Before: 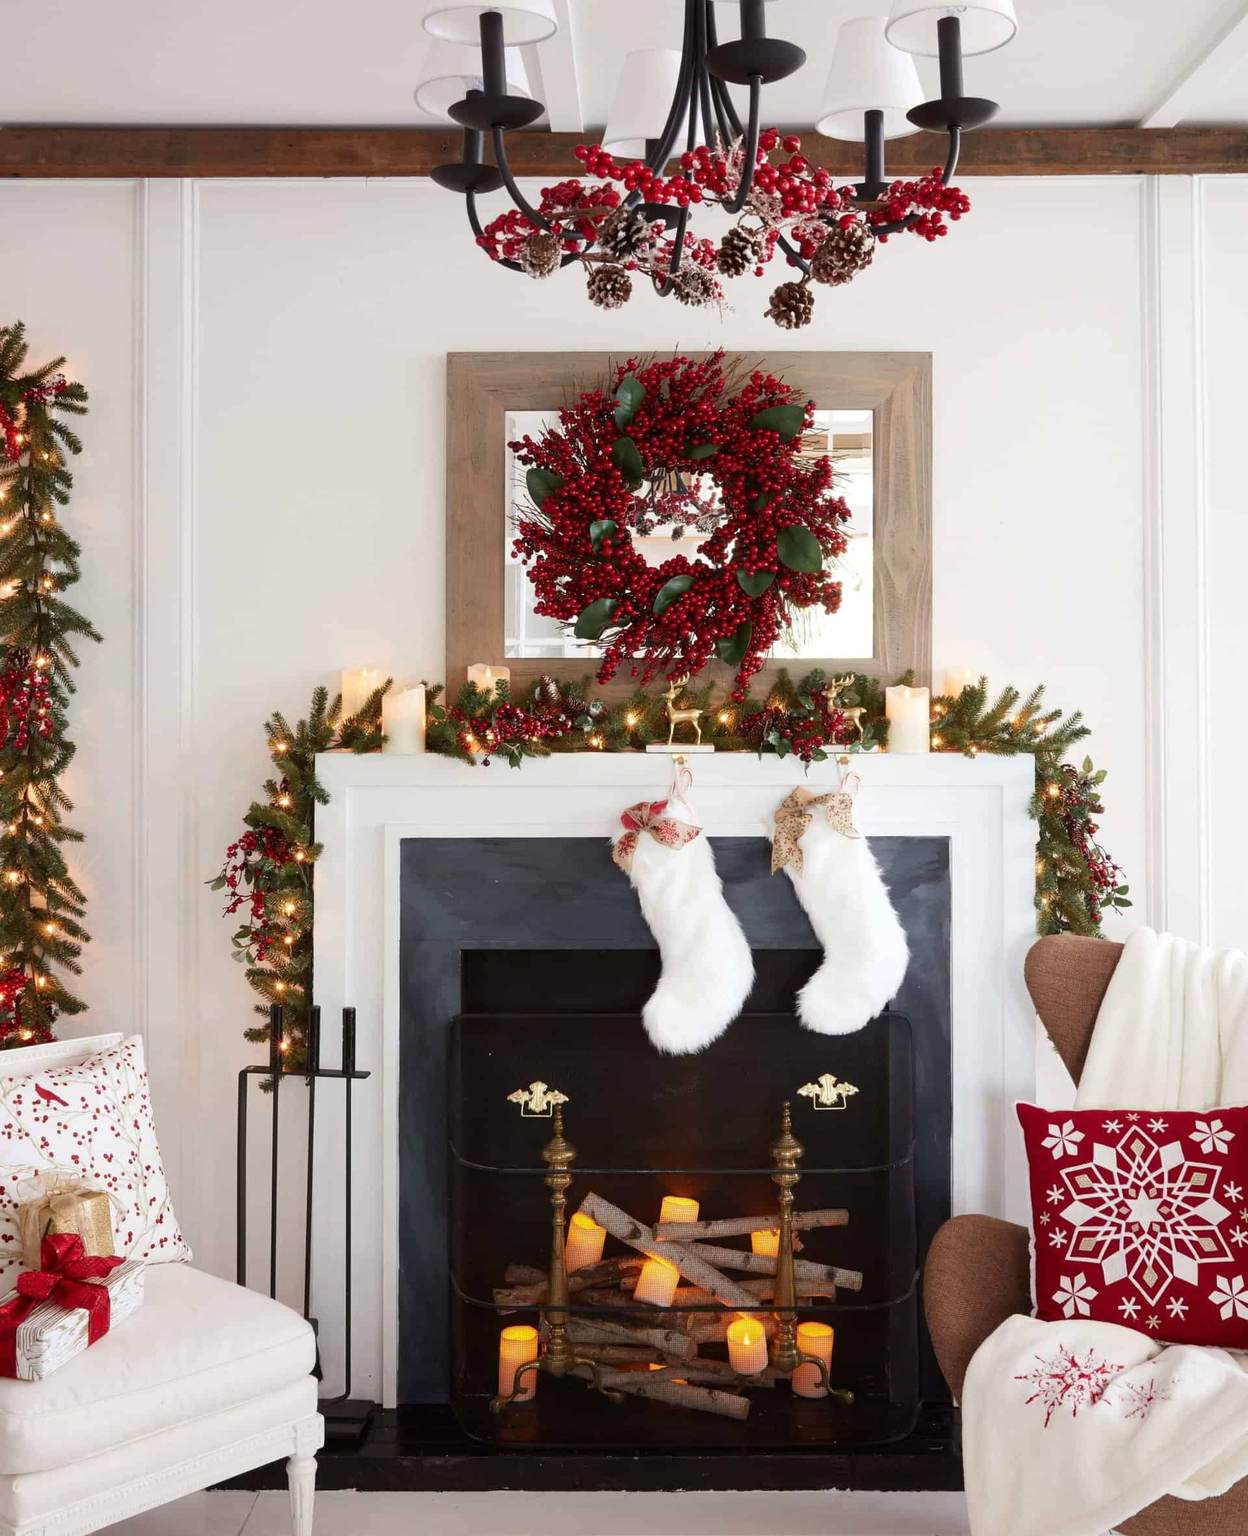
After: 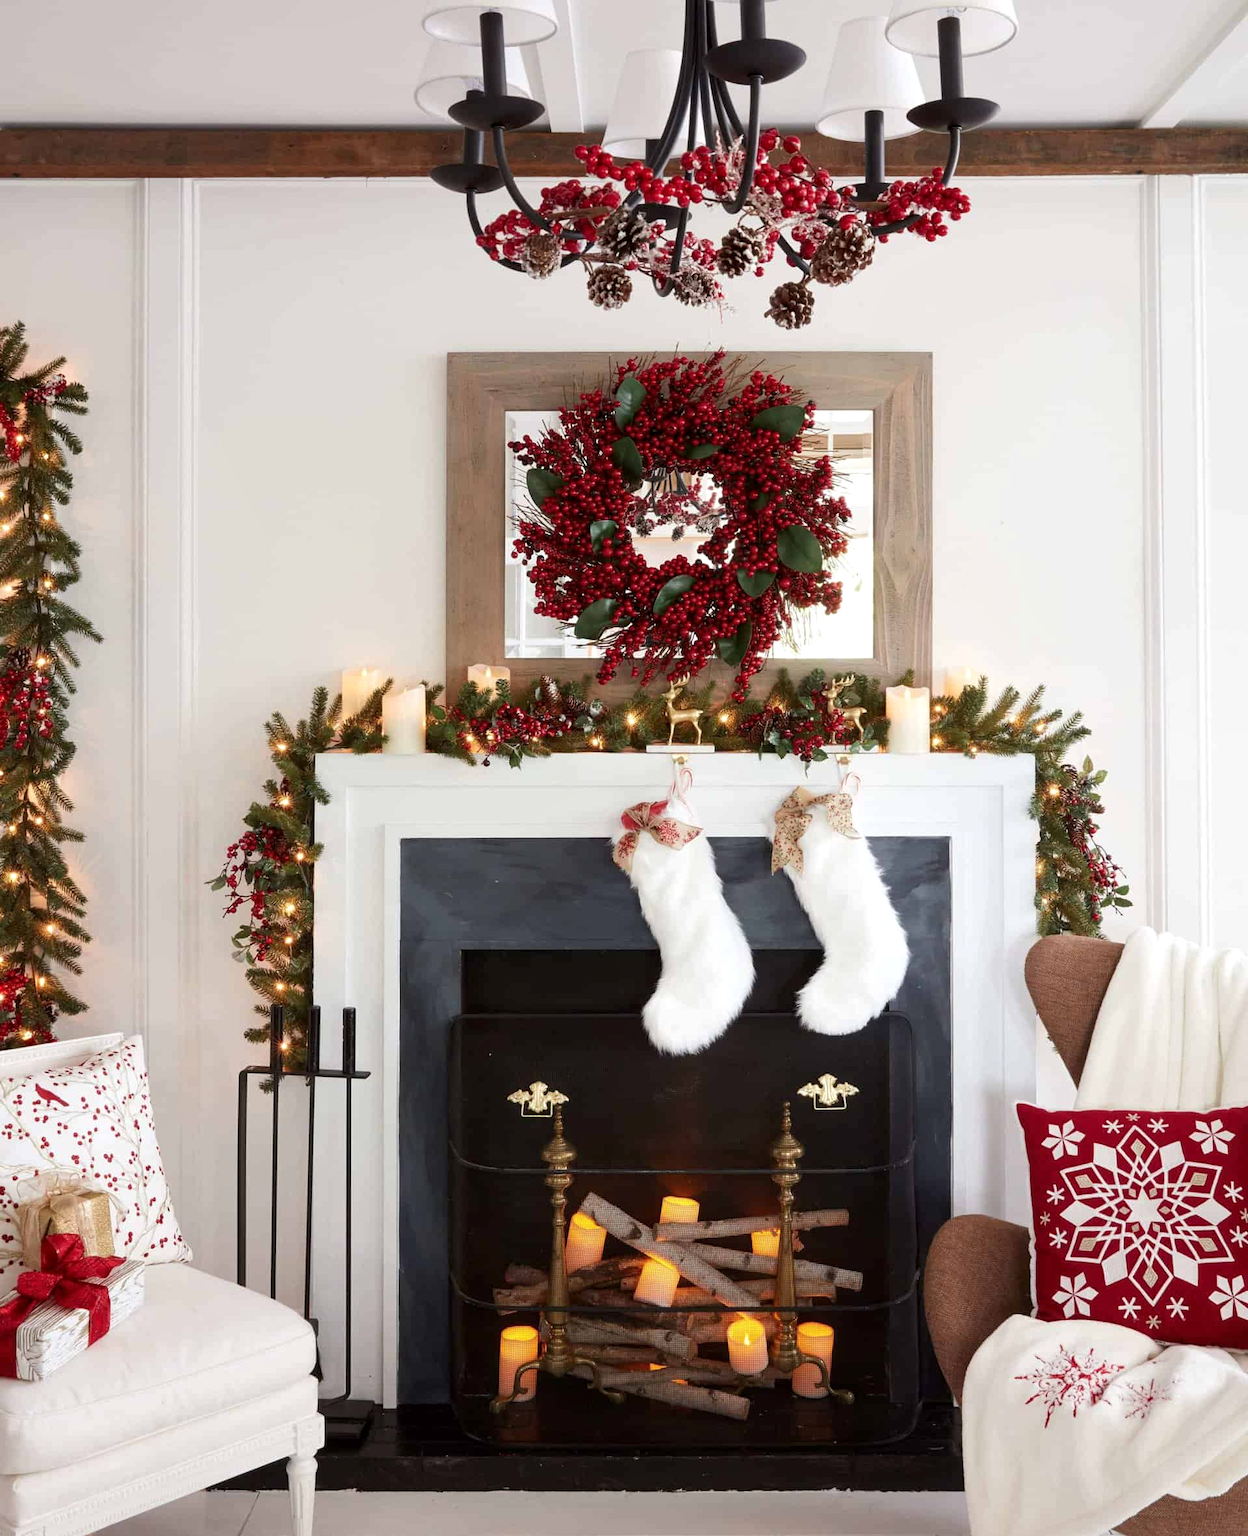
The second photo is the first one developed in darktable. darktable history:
local contrast: highlights 107%, shadows 99%, detail 119%, midtone range 0.2
